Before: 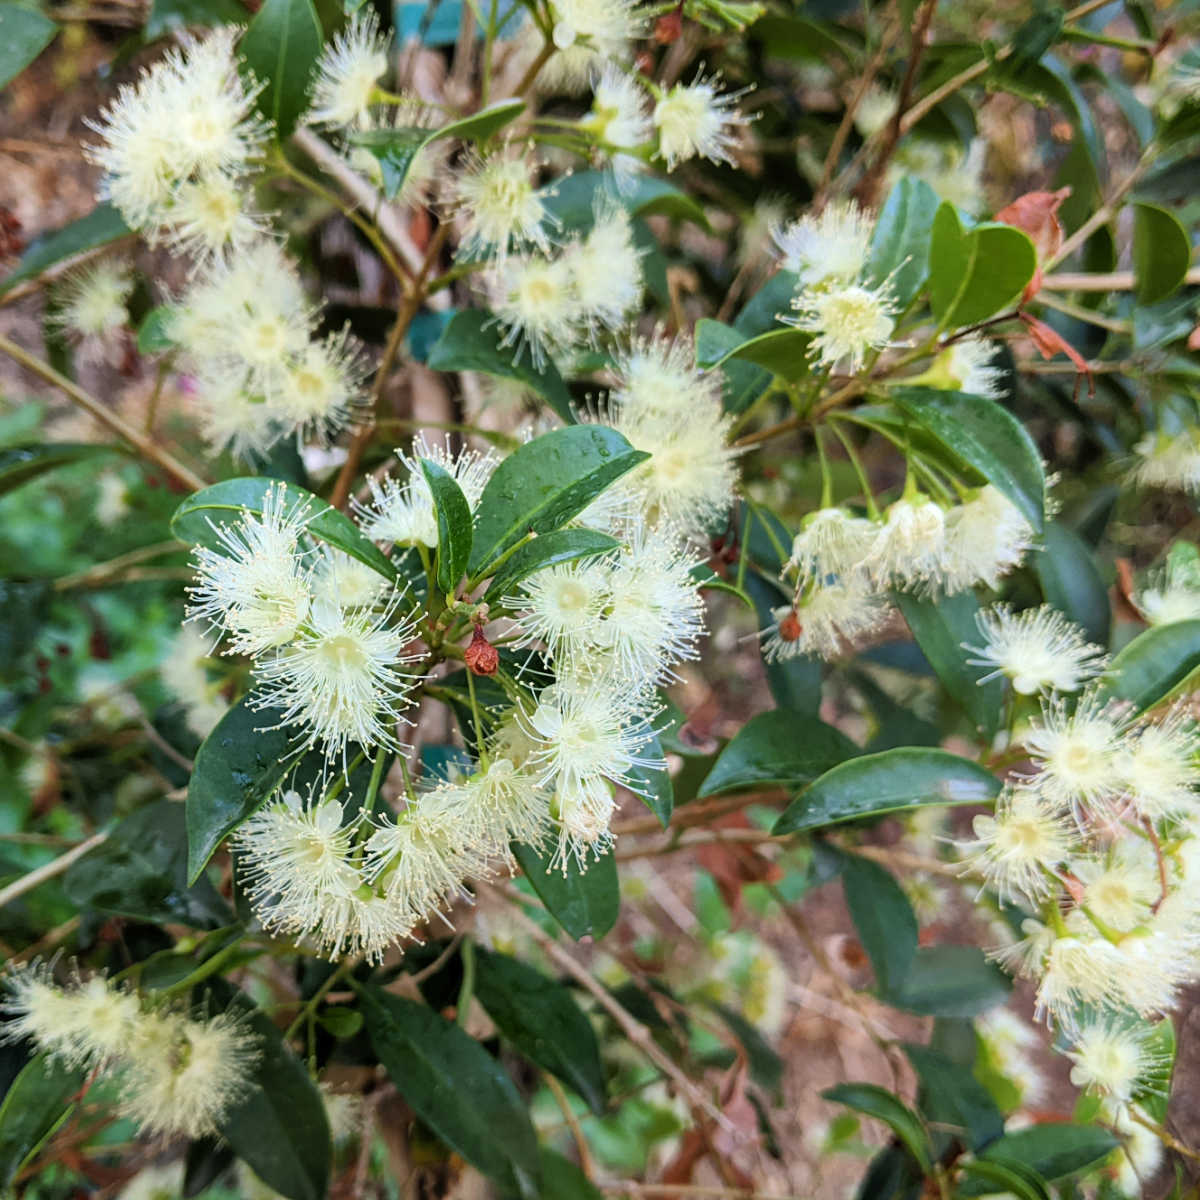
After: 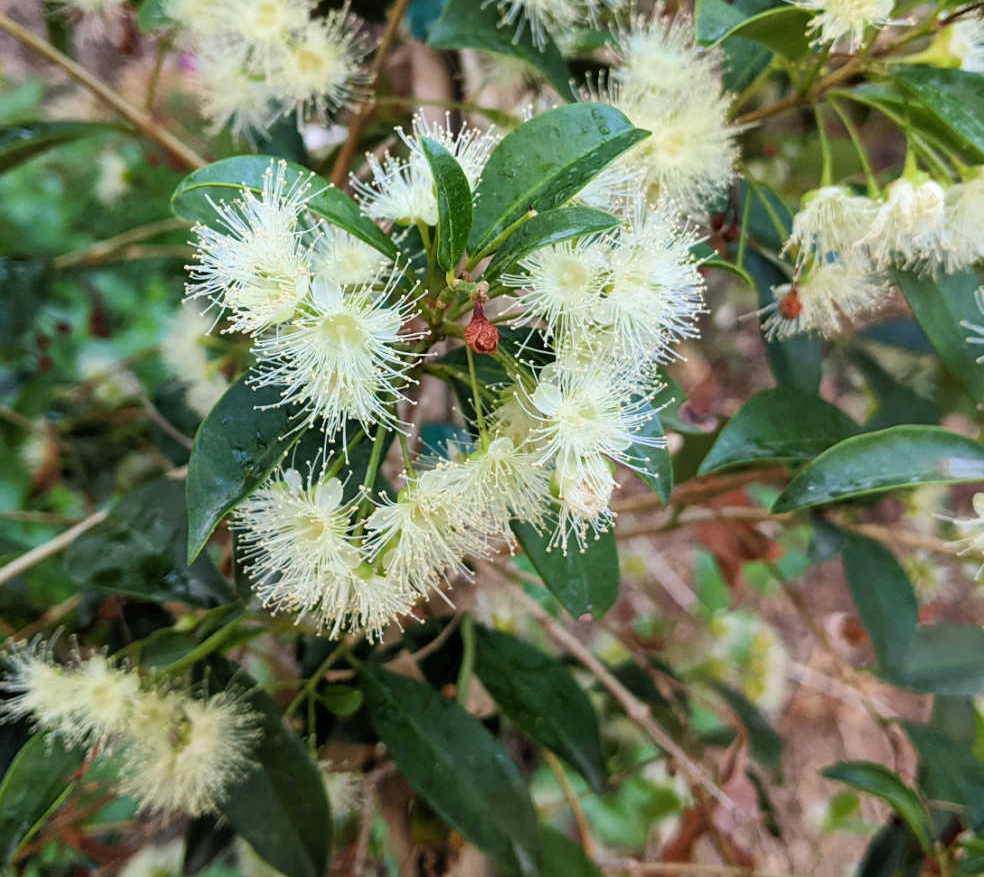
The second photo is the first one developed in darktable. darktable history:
tone equalizer: edges refinement/feathering 500, mask exposure compensation -1.57 EV, preserve details guided filter
crop: top 26.89%, right 17.961%
